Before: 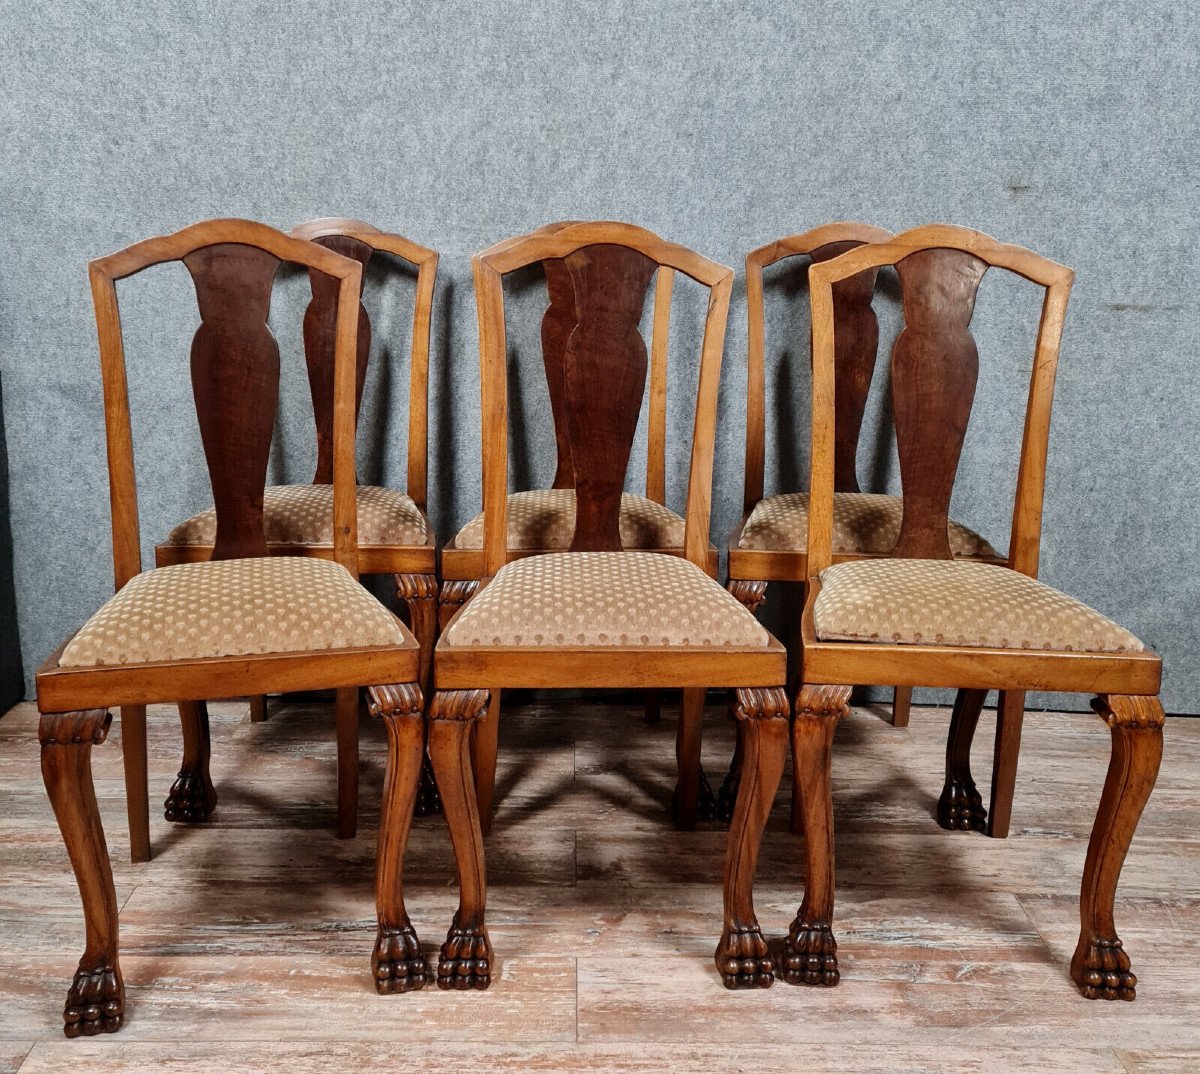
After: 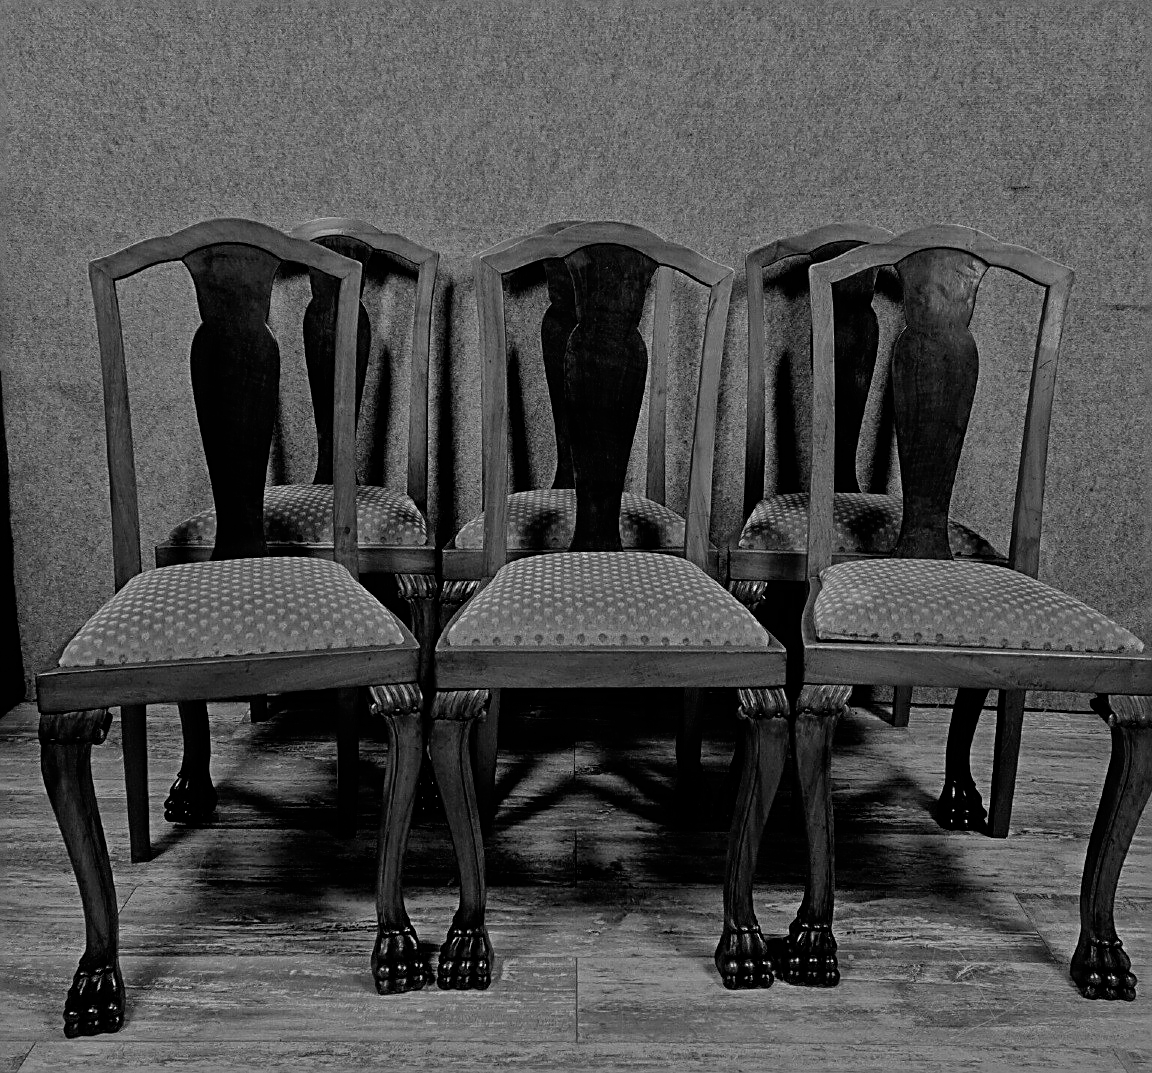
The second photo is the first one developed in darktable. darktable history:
sharpen: radius 2.717, amount 0.667
crop: right 3.988%, bottom 0.02%
filmic rgb: black relative exposure -8 EV, white relative exposure 2.47 EV, hardness 6.38
exposure: exposure -2.428 EV, compensate exposure bias true, compensate highlight preservation false
color zones: curves: ch0 [(0.002, 0.593) (0.143, 0.417) (0.285, 0.541) (0.455, 0.289) (0.608, 0.327) (0.727, 0.283) (0.869, 0.571) (1, 0.603)]; ch1 [(0, 0) (0.143, 0) (0.286, 0) (0.429, 0) (0.571, 0) (0.714, 0) (0.857, 0)]
tone equalizer: -7 EV 0.161 EV, -6 EV 0.603 EV, -5 EV 1.15 EV, -4 EV 1.35 EV, -3 EV 1.14 EV, -2 EV 0.6 EV, -1 EV 0.15 EV
